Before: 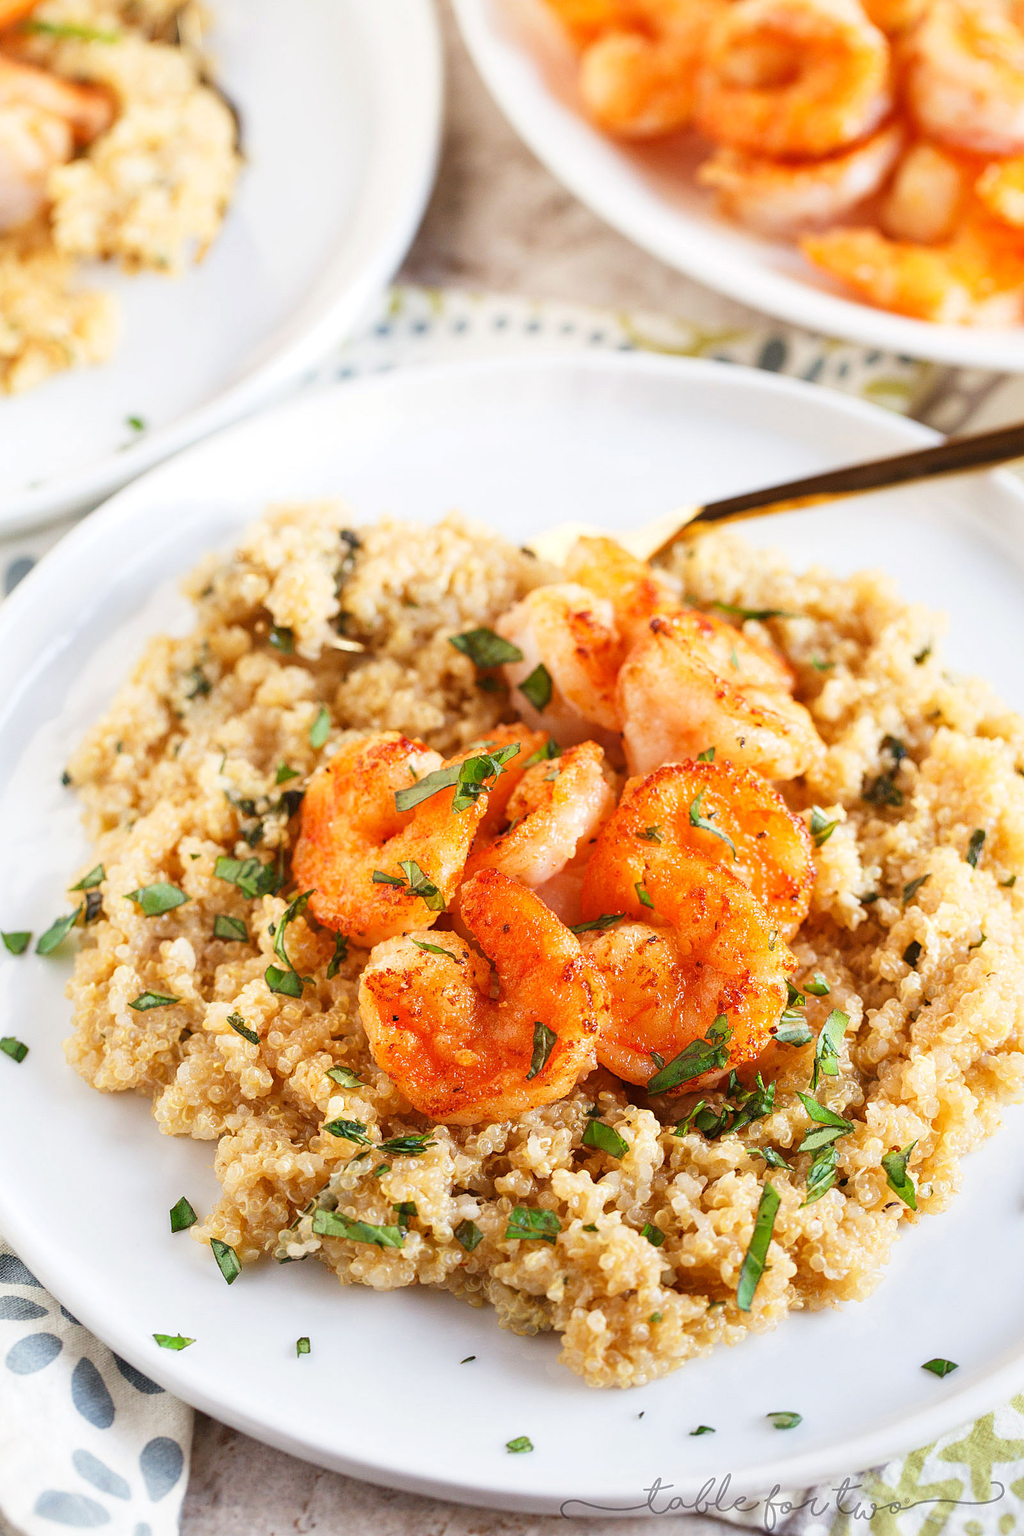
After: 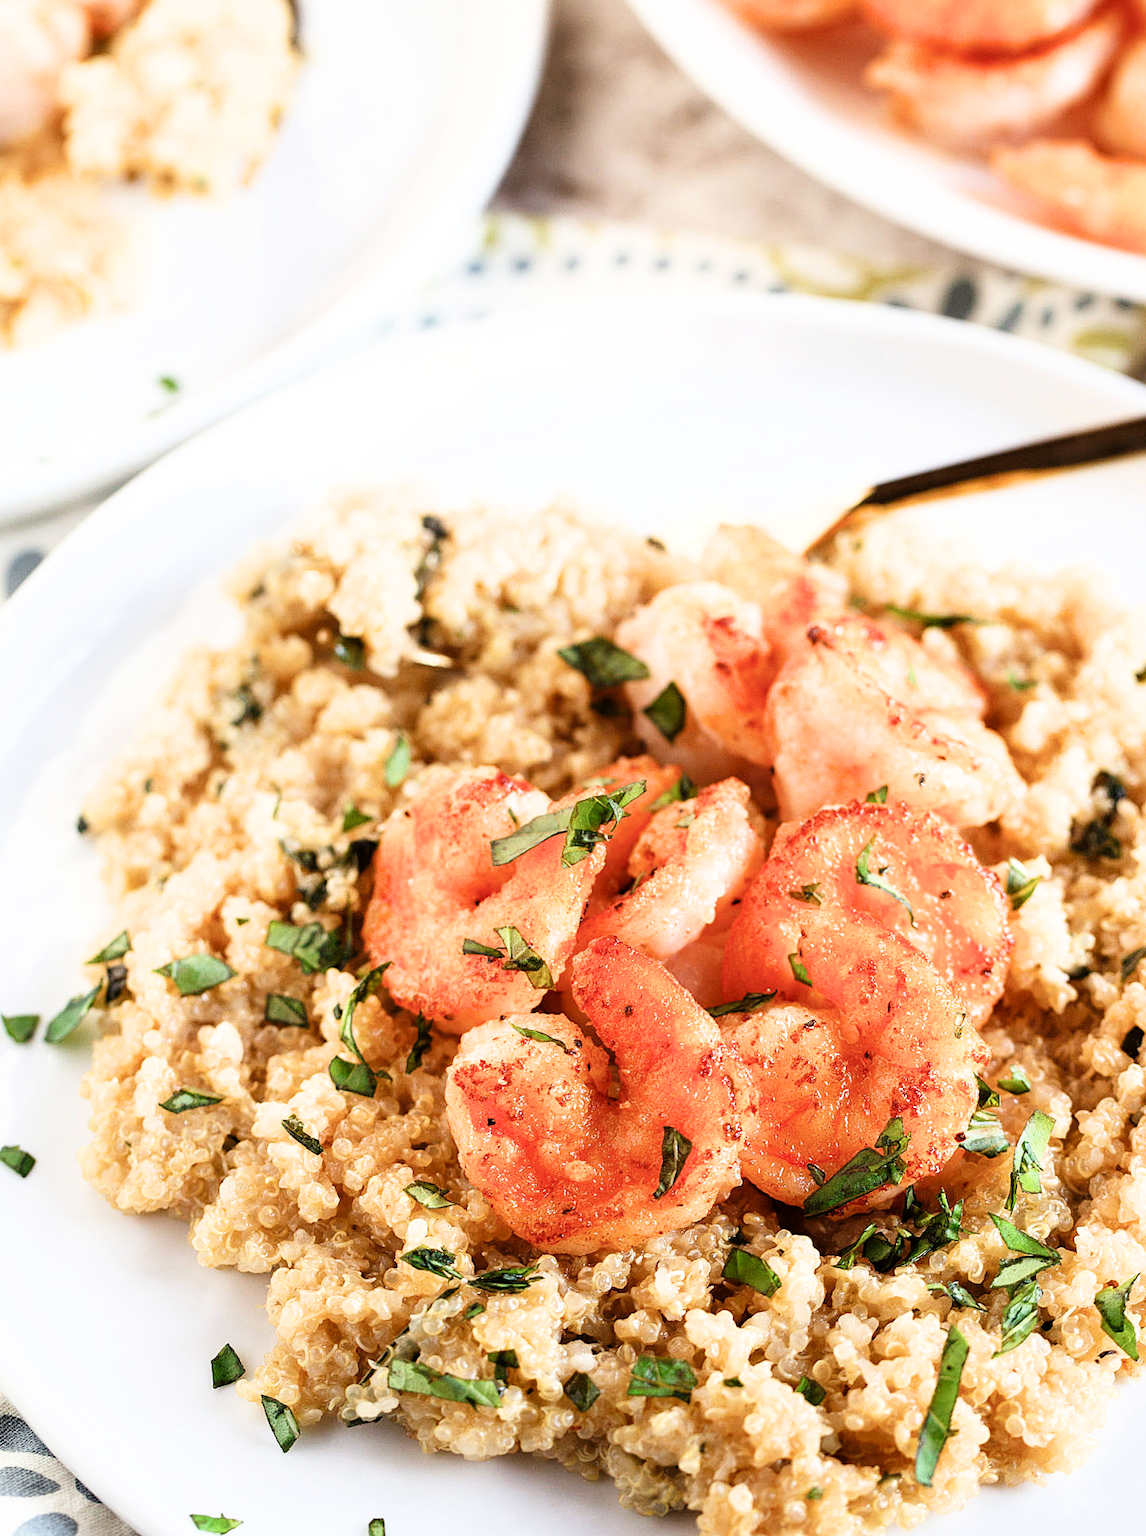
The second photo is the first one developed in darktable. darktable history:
filmic rgb: black relative exposure -6.5 EV, white relative exposure 2.42 EV, target white luminance 99.956%, hardness 5.25, latitude 0.073%, contrast 1.419, highlights saturation mix 3.46%
crop: top 7.499%, right 9.765%, bottom 11.959%
